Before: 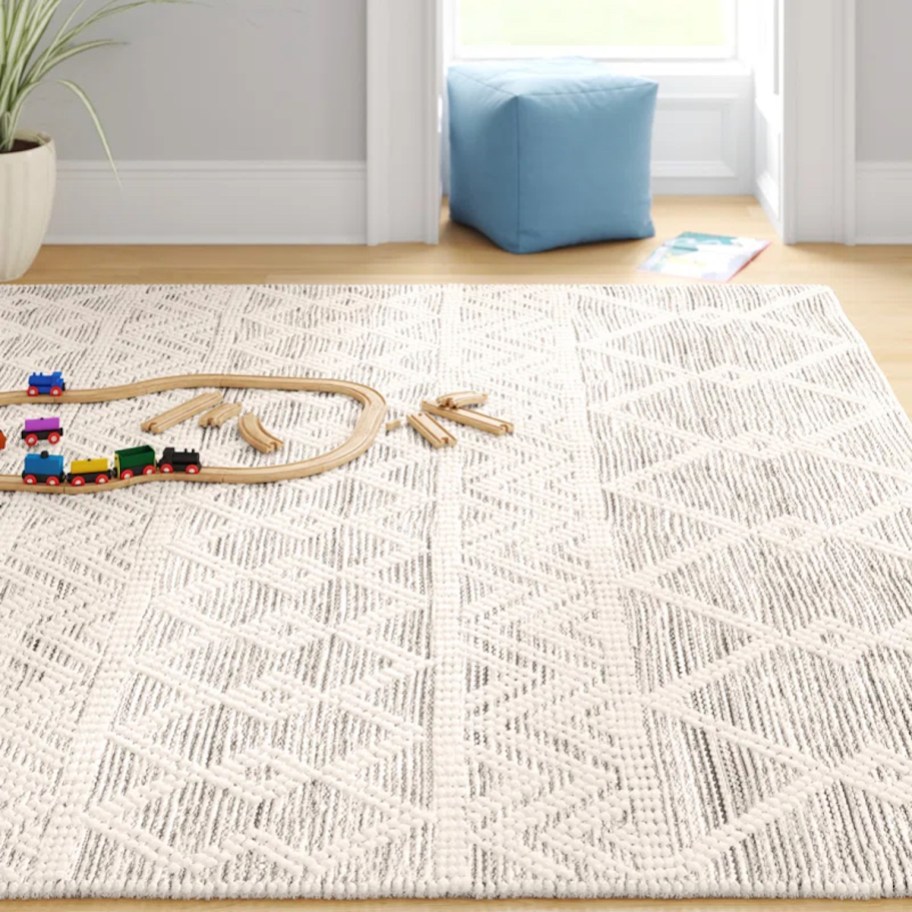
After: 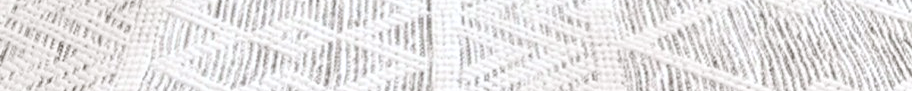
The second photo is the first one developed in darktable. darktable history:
crop and rotate: top 59.084%, bottom 30.916%
local contrast: detail 130%
white balance: red 0.976, blue 1.04
